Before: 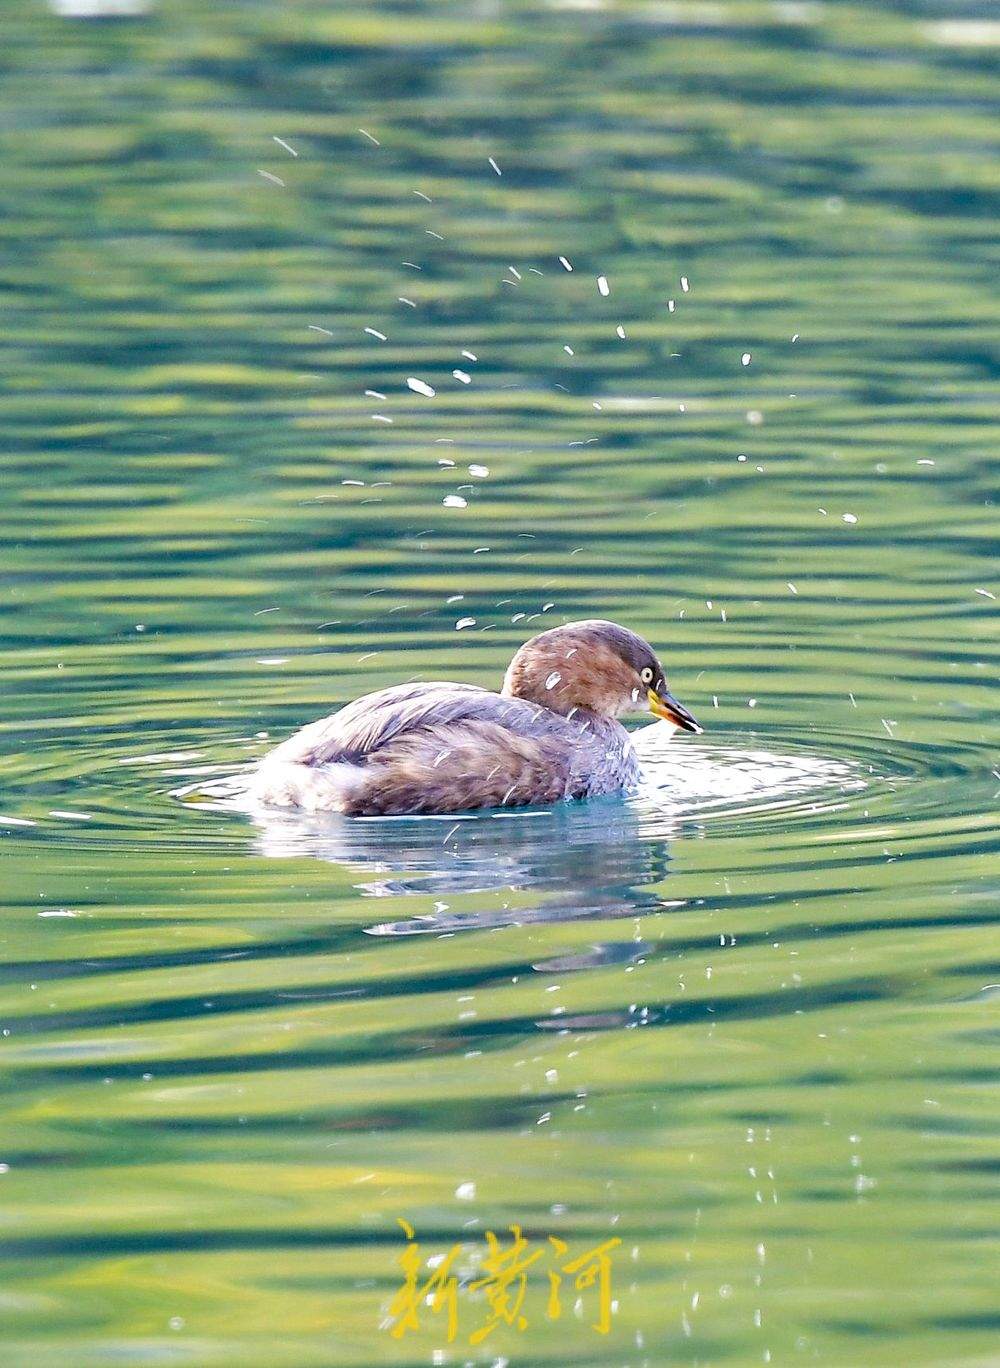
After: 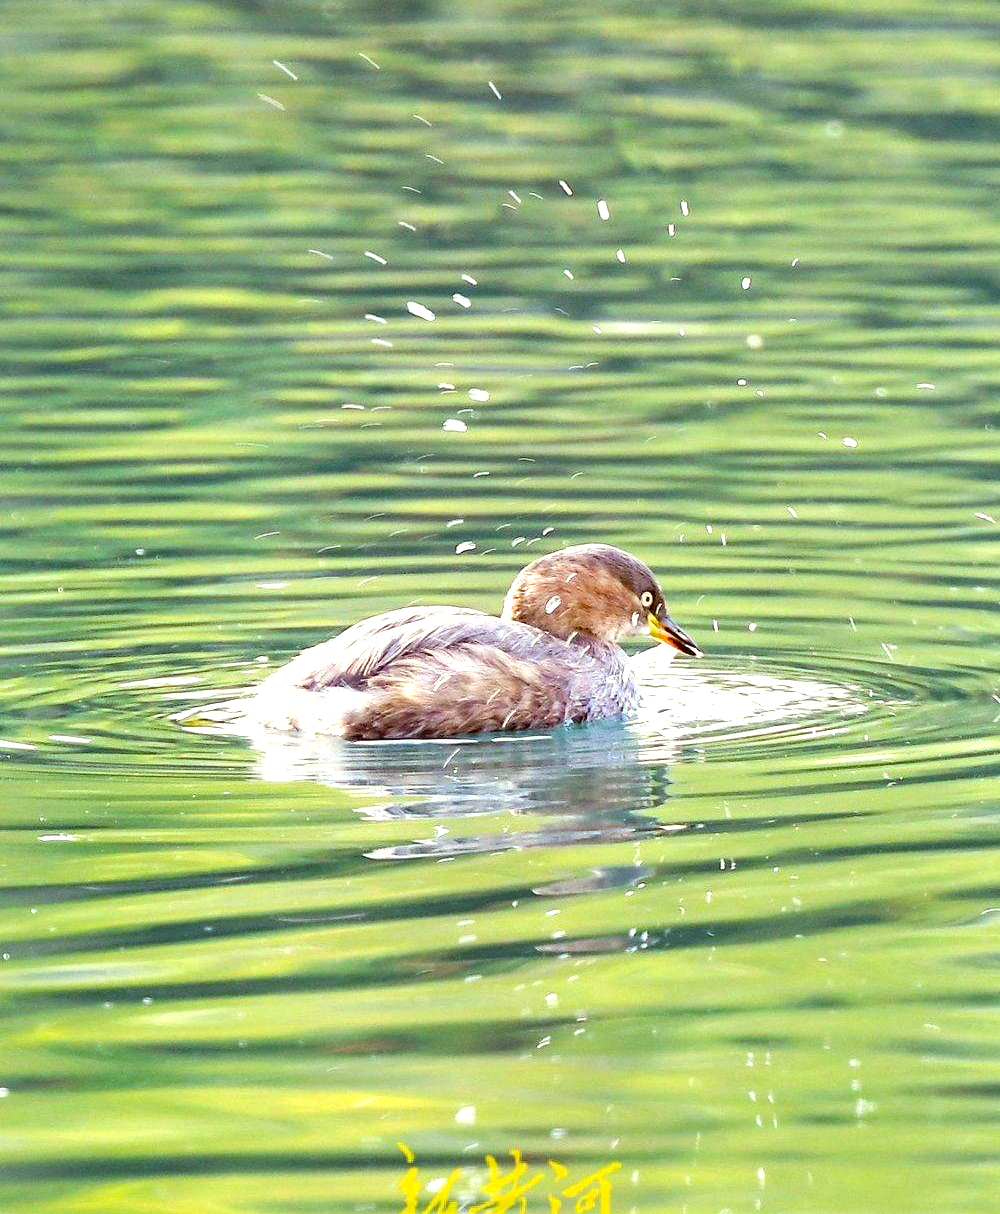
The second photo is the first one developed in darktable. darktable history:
crop and rotate: top 5.609%, bottom 5.609%
exposure: exposure 0.559 EV, compensate highlight preservation false
color correction: highlights a* -5.3, highlights b* 9.8, shadows a* 9.8, shadows b* 24.26
